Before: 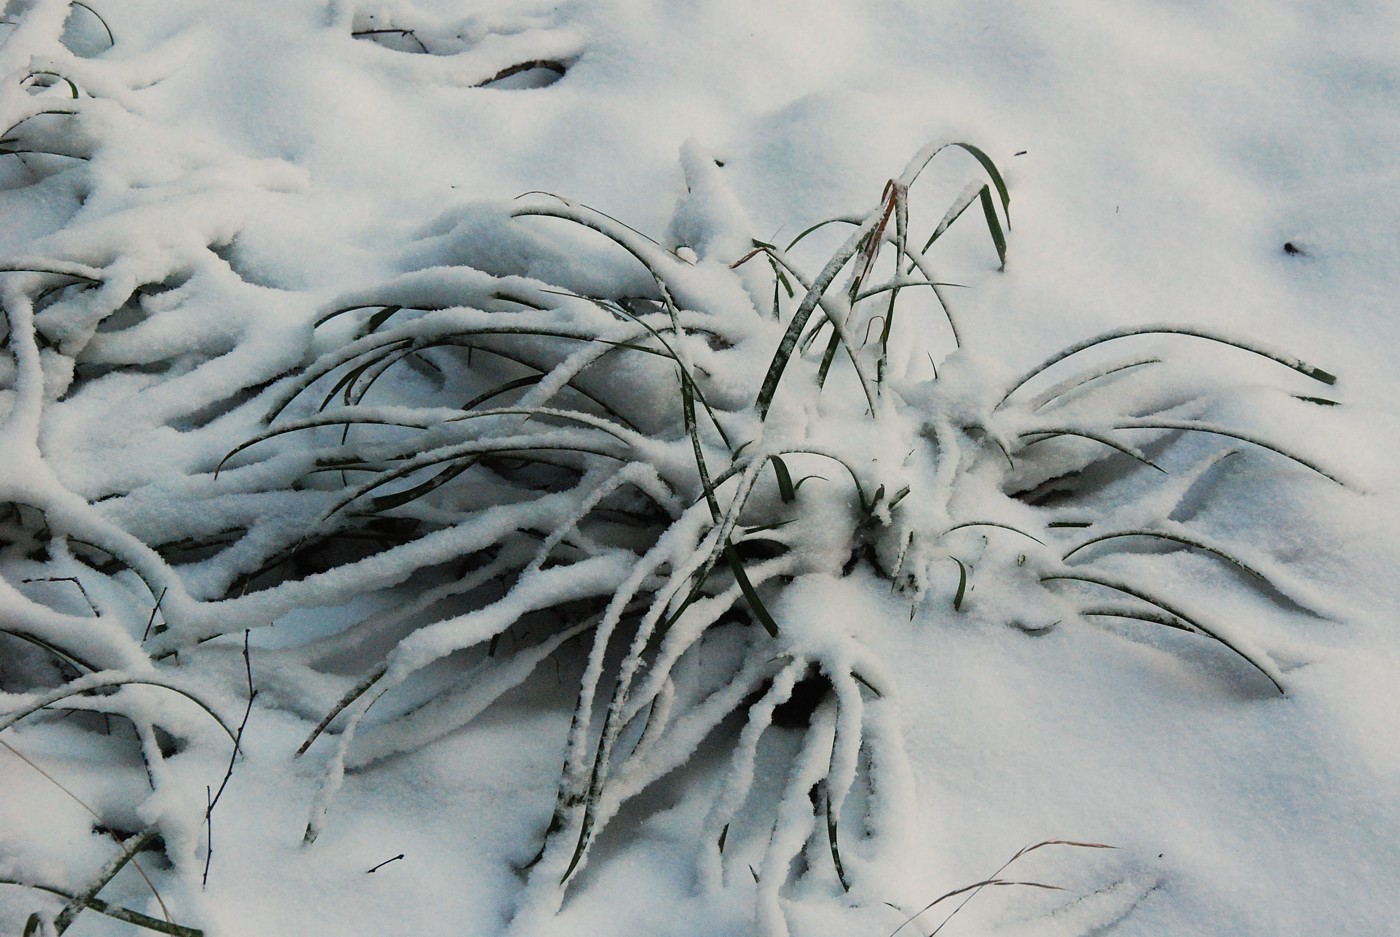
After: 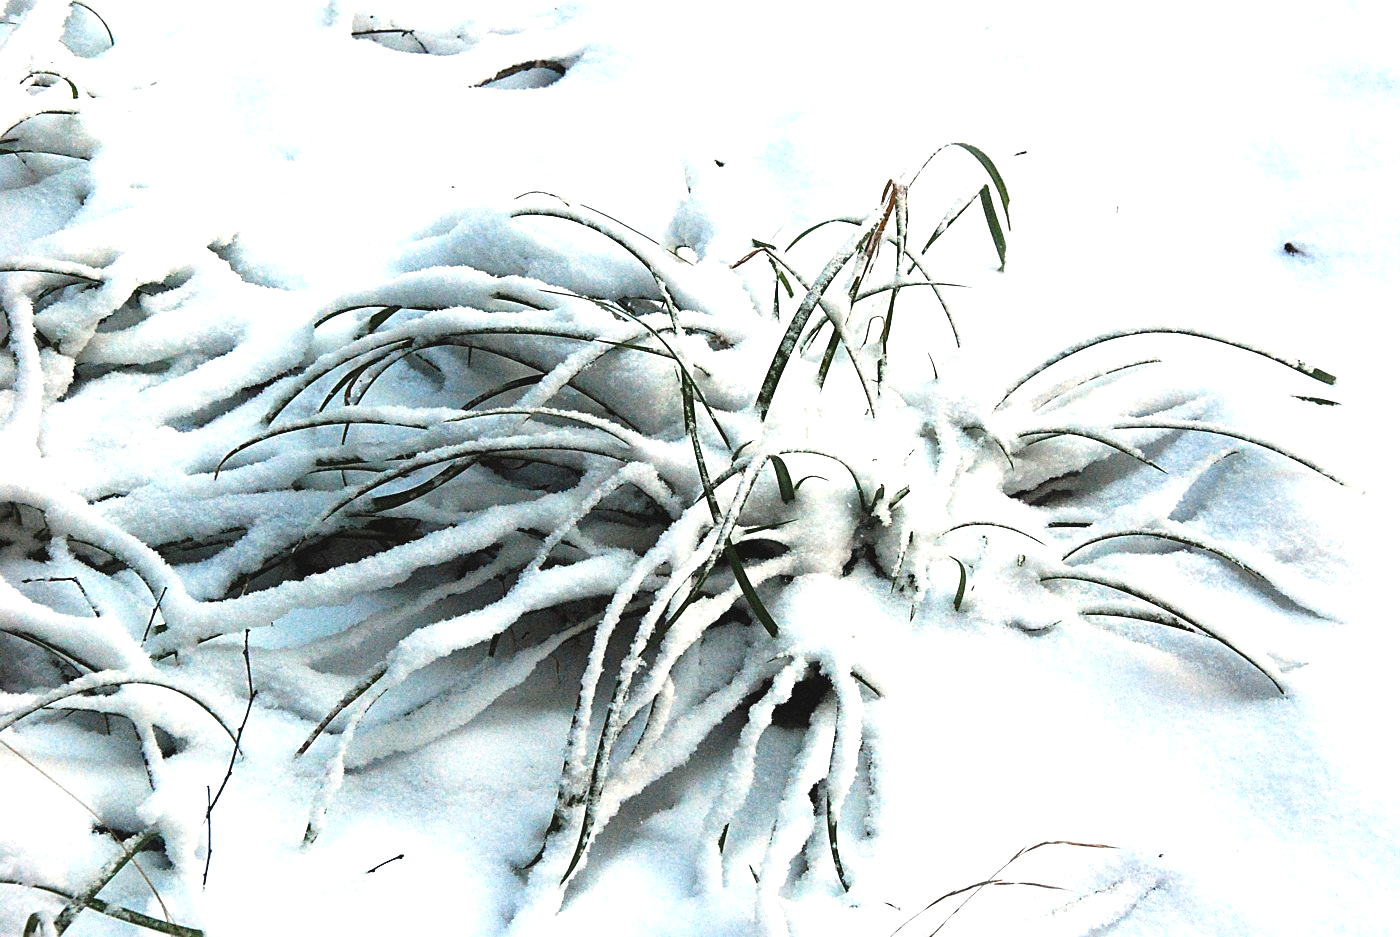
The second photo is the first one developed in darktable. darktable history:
sharpen: on, module defaults
color balance rgb: global offset › luminance 0.677%, perceptual saturation grading › global saturation 12.746%
exposure: black level correction 0.001, exposure 1.323 EV, compensate highlight preservation false
